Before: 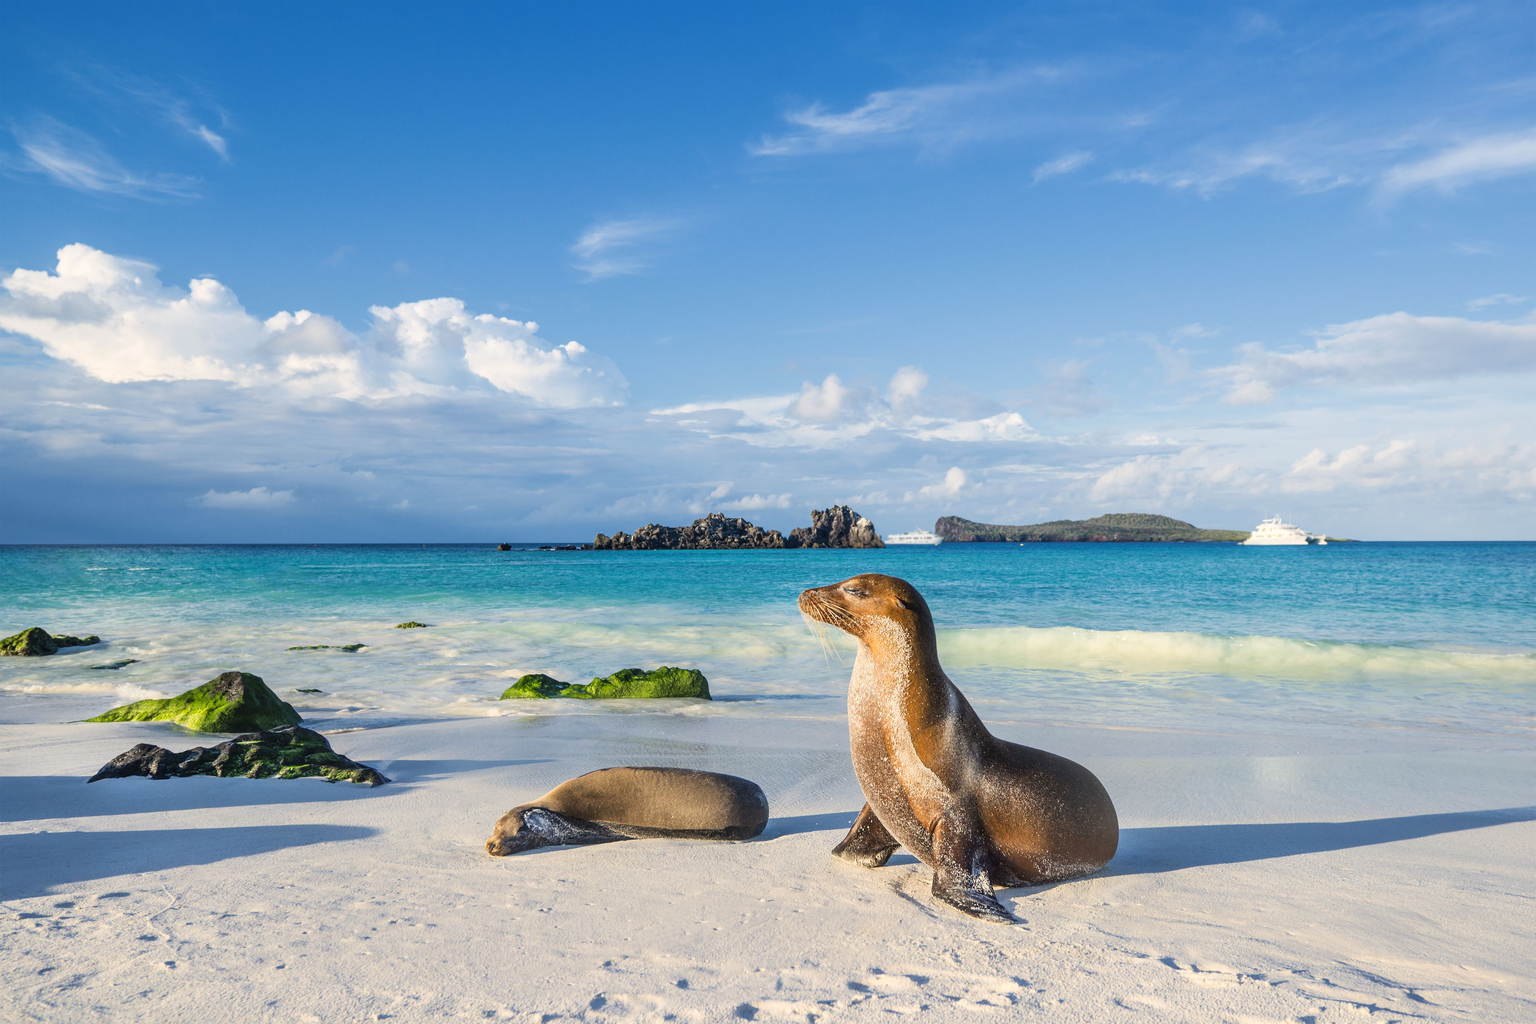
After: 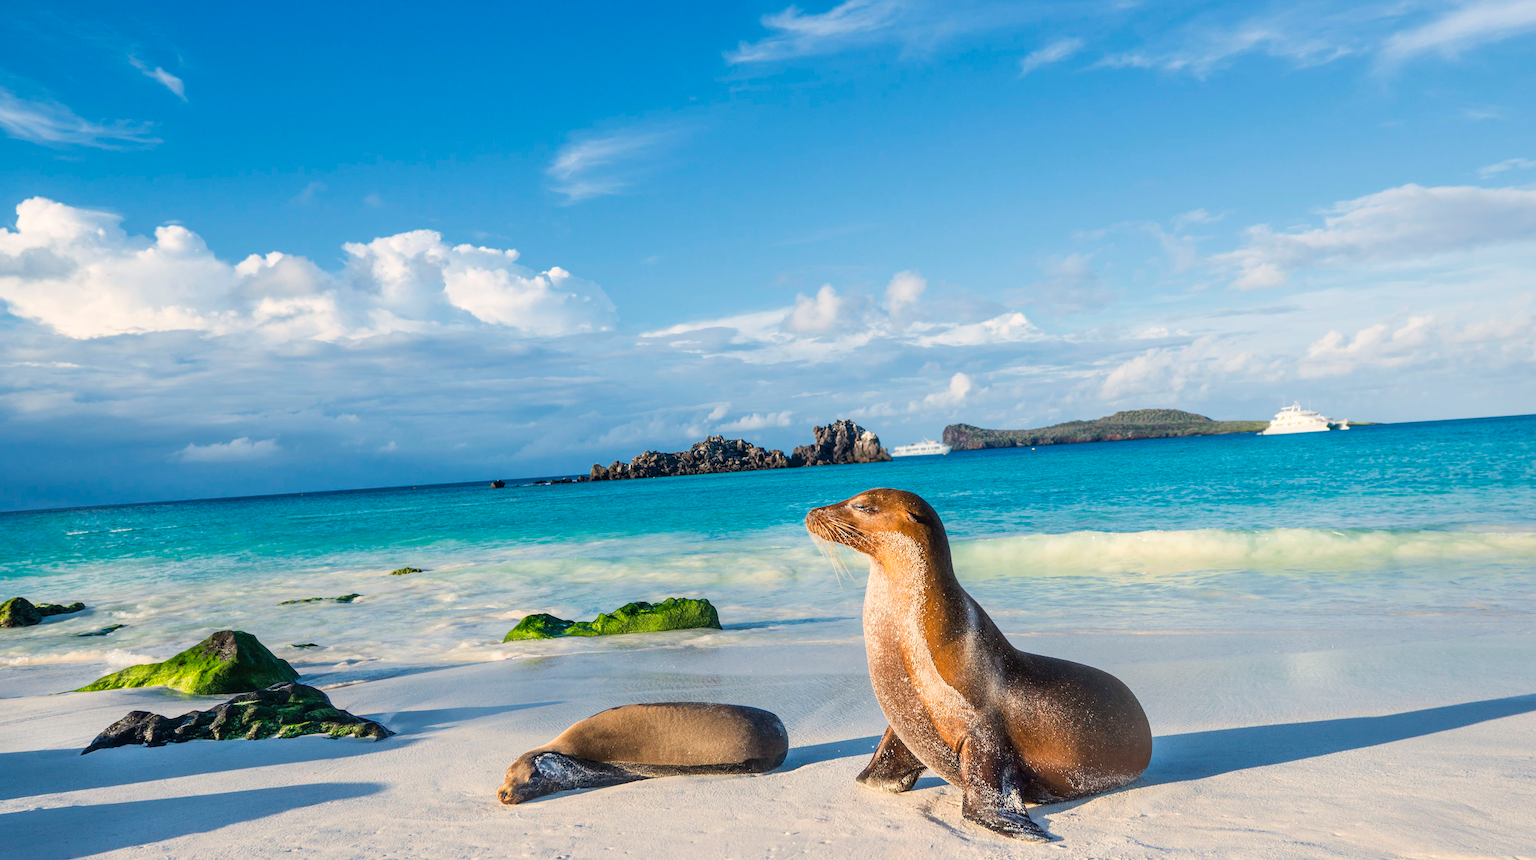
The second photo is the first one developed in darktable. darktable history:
rotate and perspective: rotation -3.52°, crop left 0.036, crop right 0.964, crop top 0.081, crop bottom 0.919
crop and rotate: top 5.609%, bottom 5.609%
